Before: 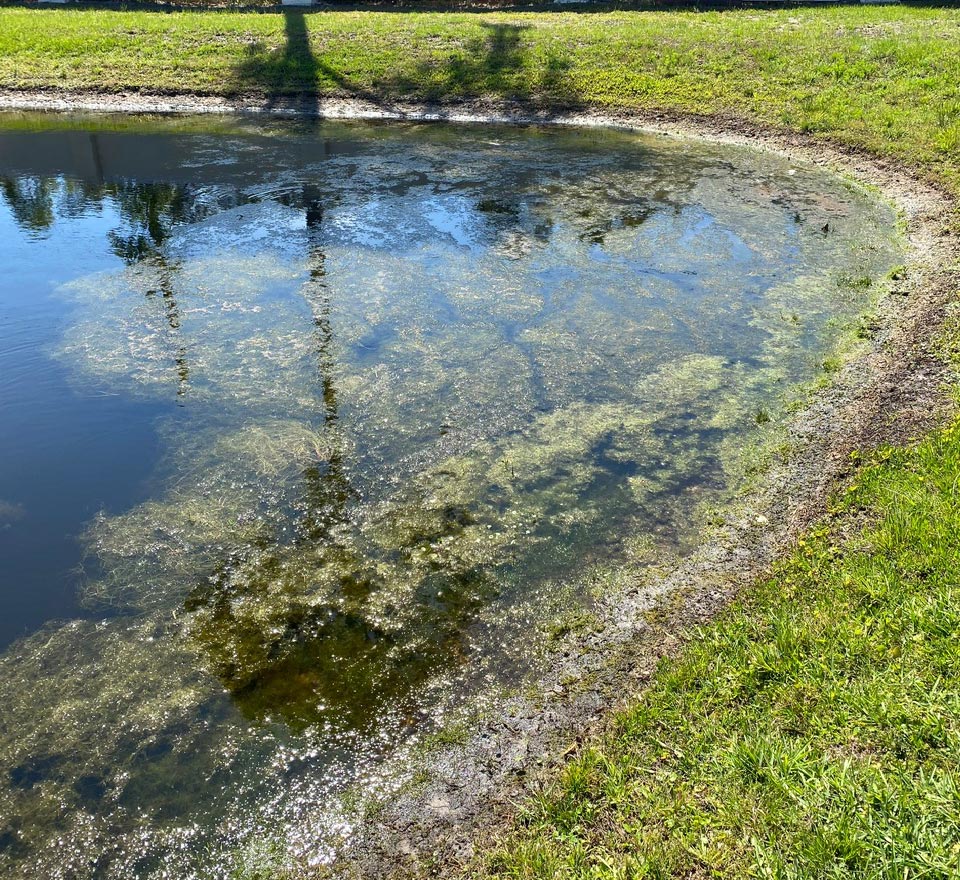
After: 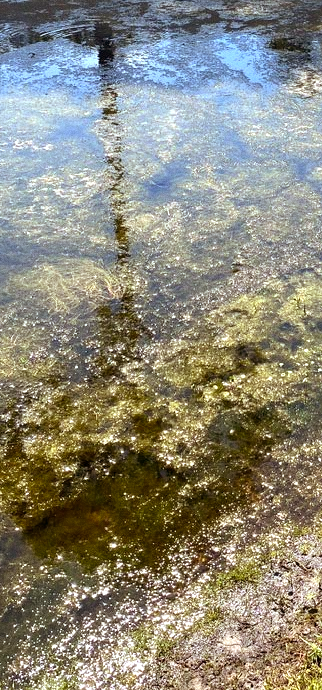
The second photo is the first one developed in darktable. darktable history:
crop and rotate: left 21.77%, top 18.528%, right 44.676%, bottom 2.997%
rgb levels: mode RGB, independent channels, levels [[0, 0.5, 1], [0, 0.521, 1], [0, 0.536, 1]]
grain: coarseness 0.09 ISO
exposure: black level correction 0.001, exposure 0.5 EV, compensate exposure bias true, compensate highlight preservation false
